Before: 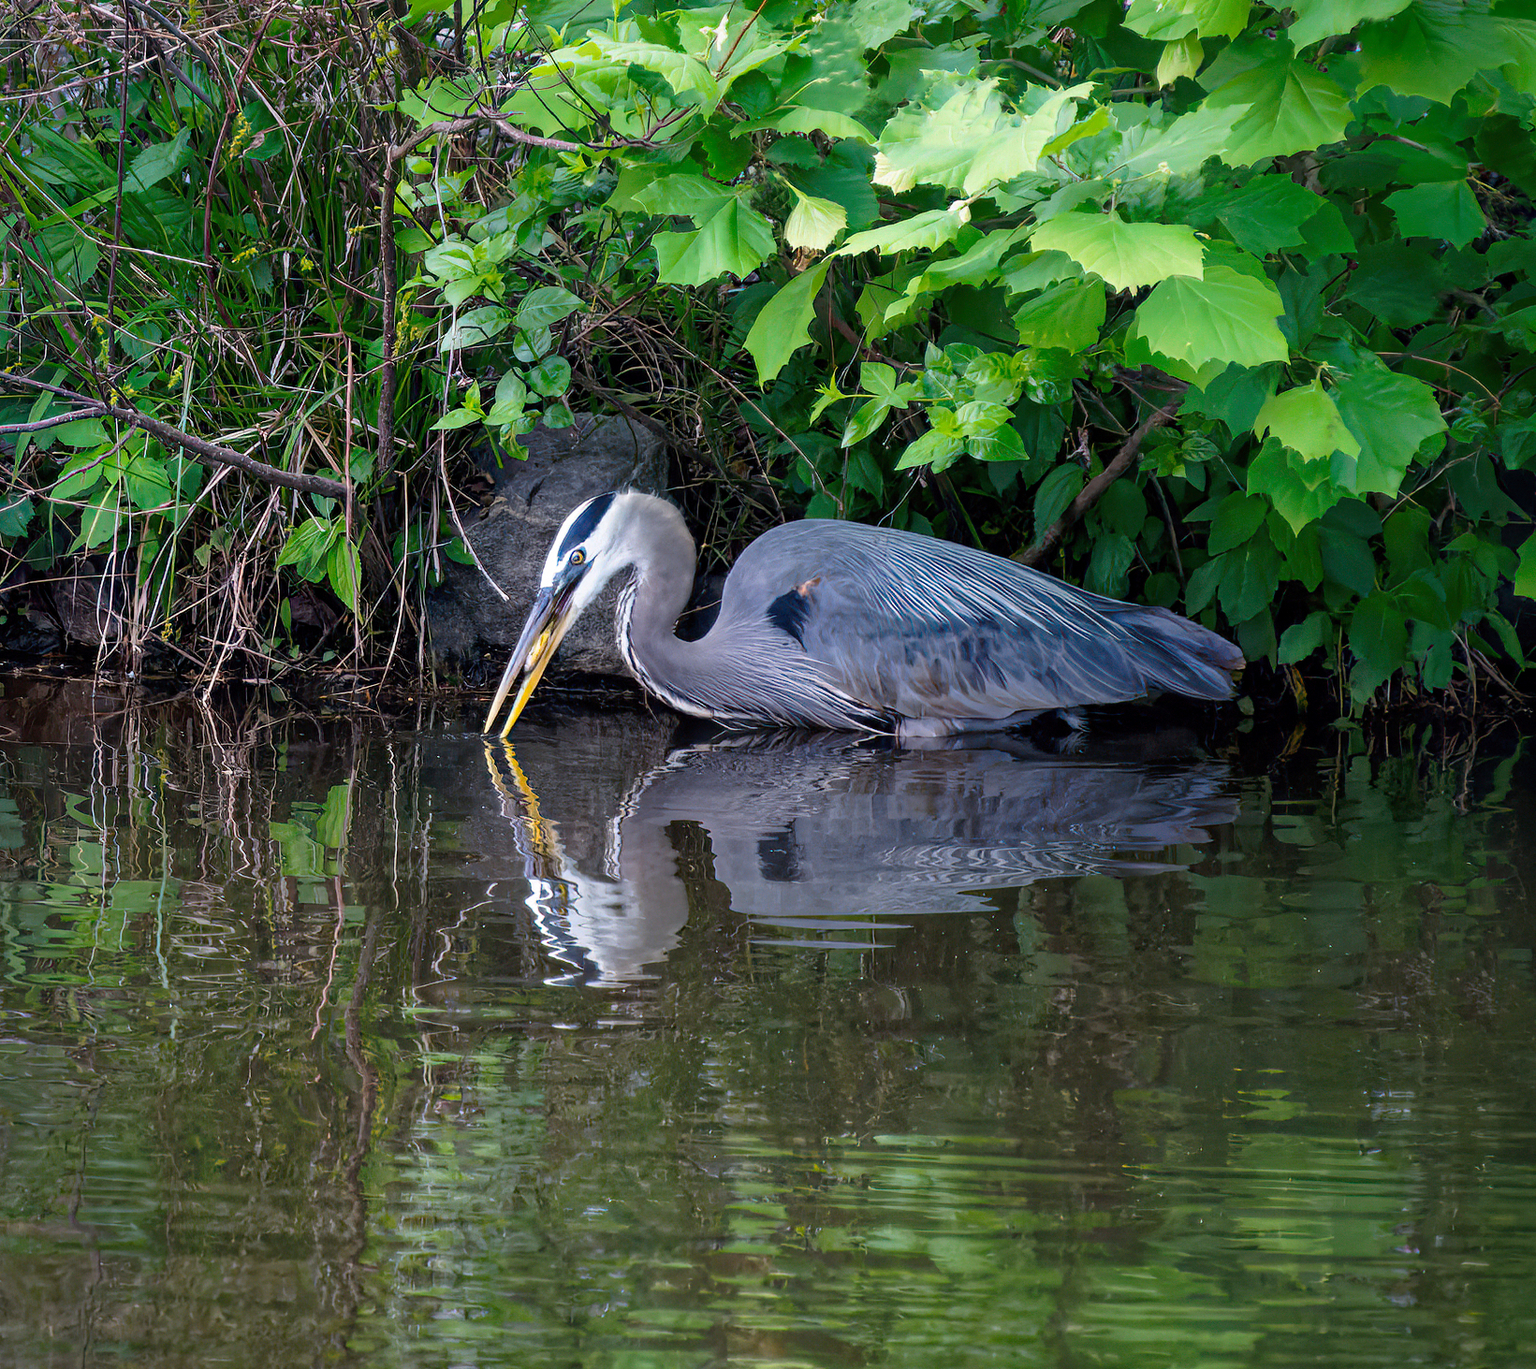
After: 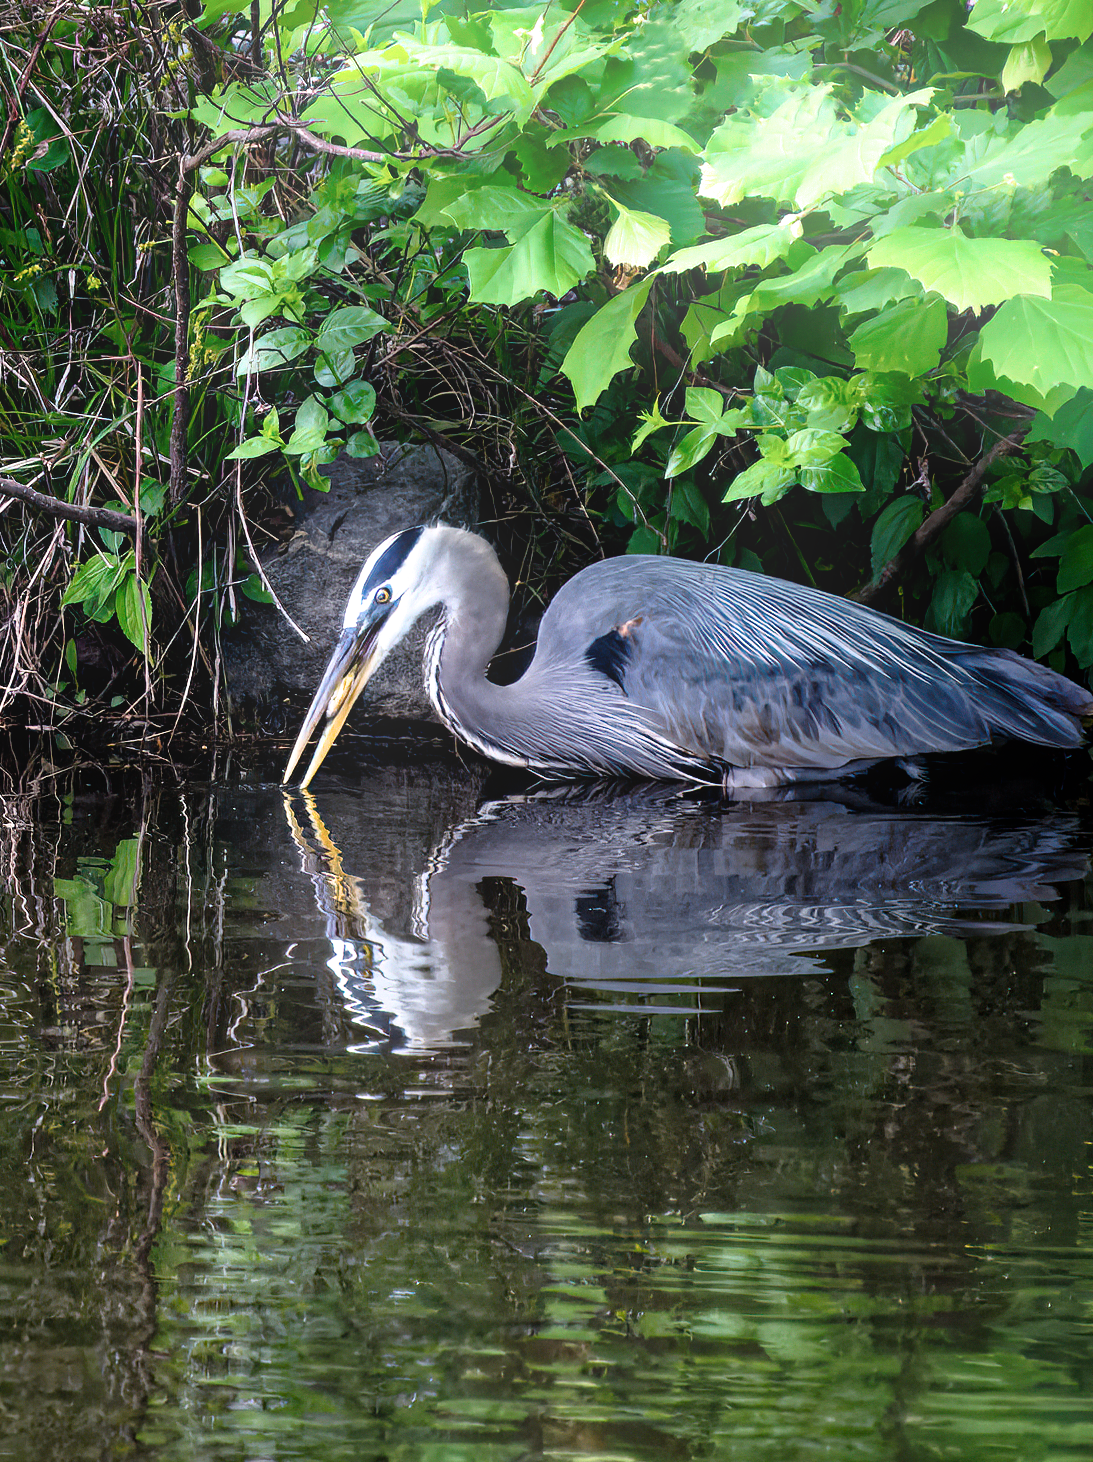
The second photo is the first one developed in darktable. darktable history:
bloom: on, module defaults
filmic rgb: white relative exposure 2.2 EV, hardness 6.97
crop and rotate: left 14.292%, right 19.041%
